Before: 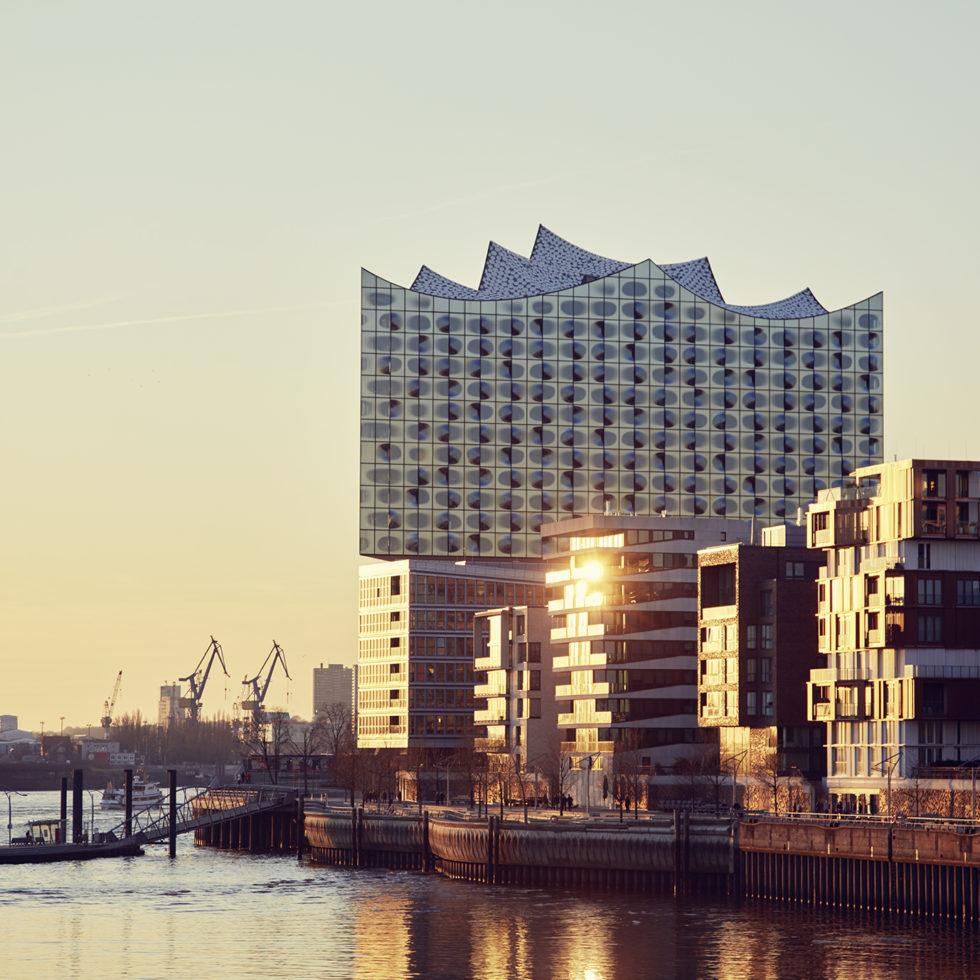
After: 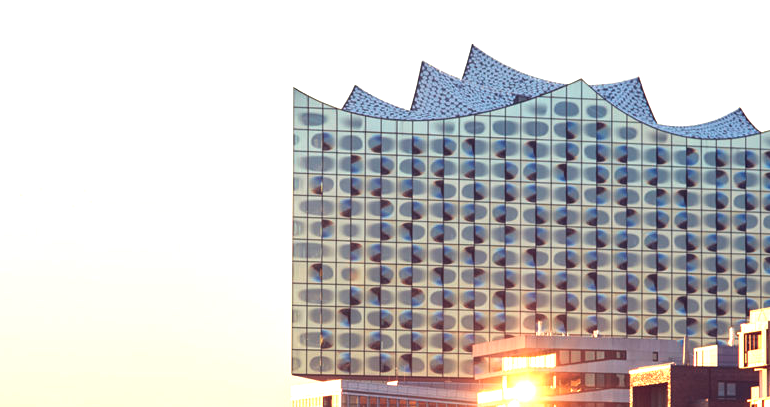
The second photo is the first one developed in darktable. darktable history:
exposure: black level correction 0, exposure 1.1 EV, compensate highlight preservation false
crop: left 7.036%, top 18.398%, right 14.379%, bottom 40.043%
color balance: input saturation 99%
